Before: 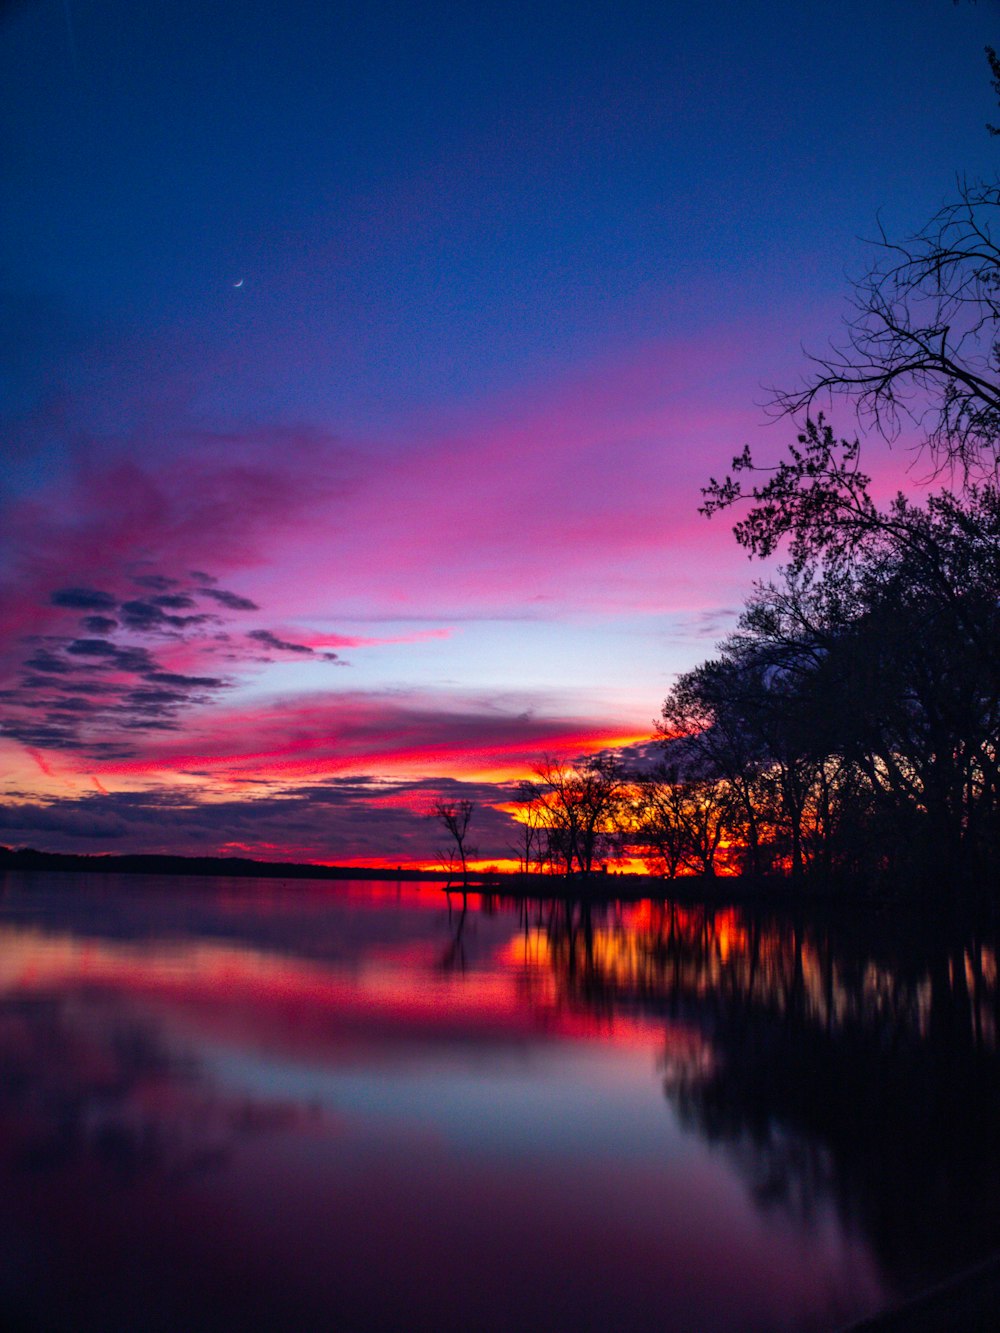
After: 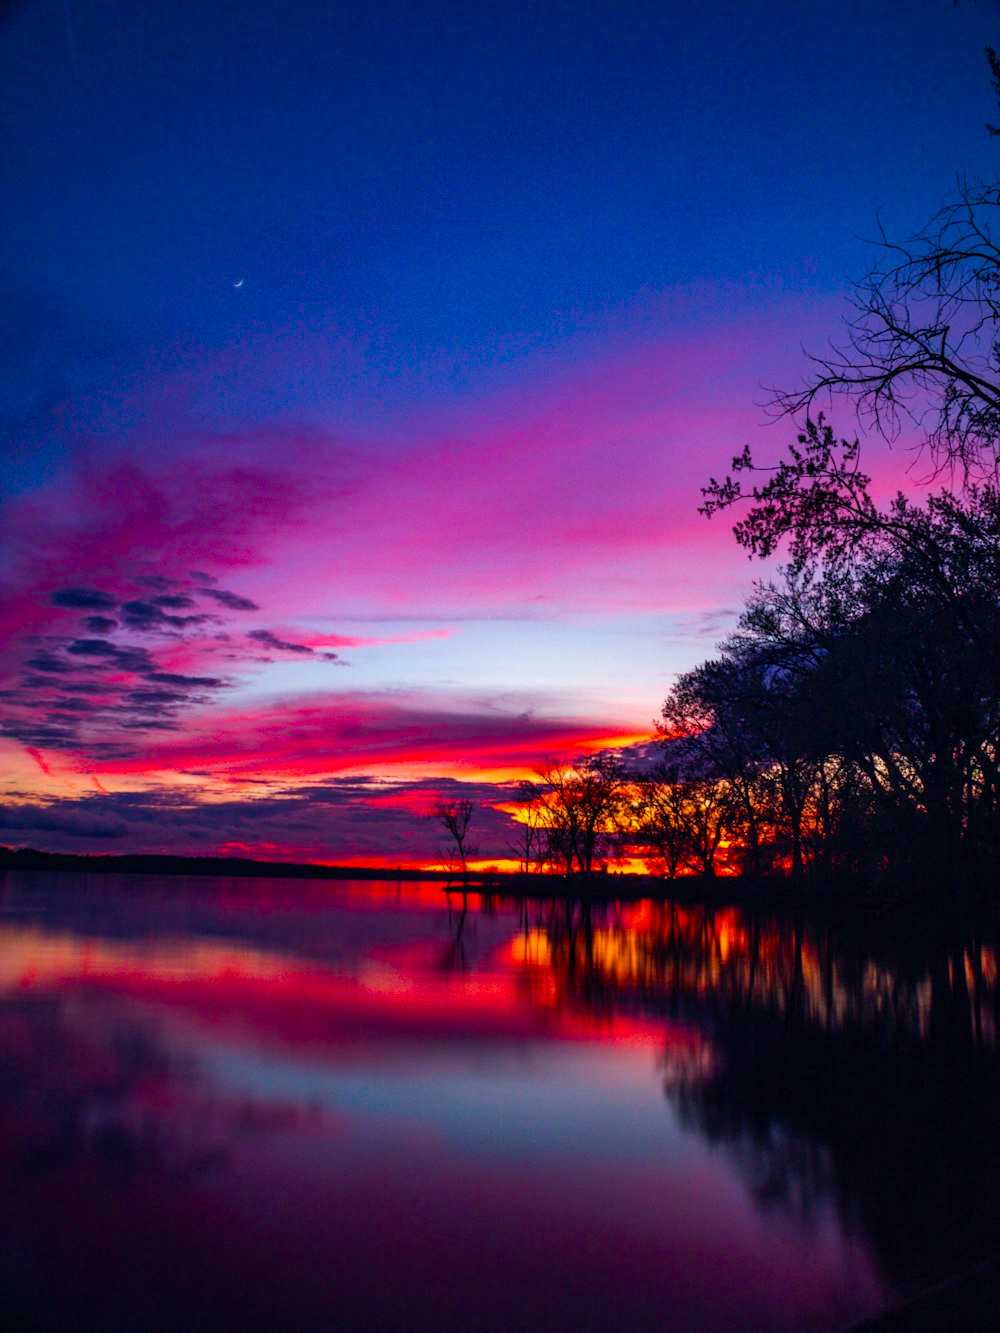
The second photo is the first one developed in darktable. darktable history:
color balance rgb: perceptual saturation grading › global saturation 20%, perceptual saturation grading › highlights -24.722%, perceptual saturation grading › shadows 25.374%, global vibrance 20%
